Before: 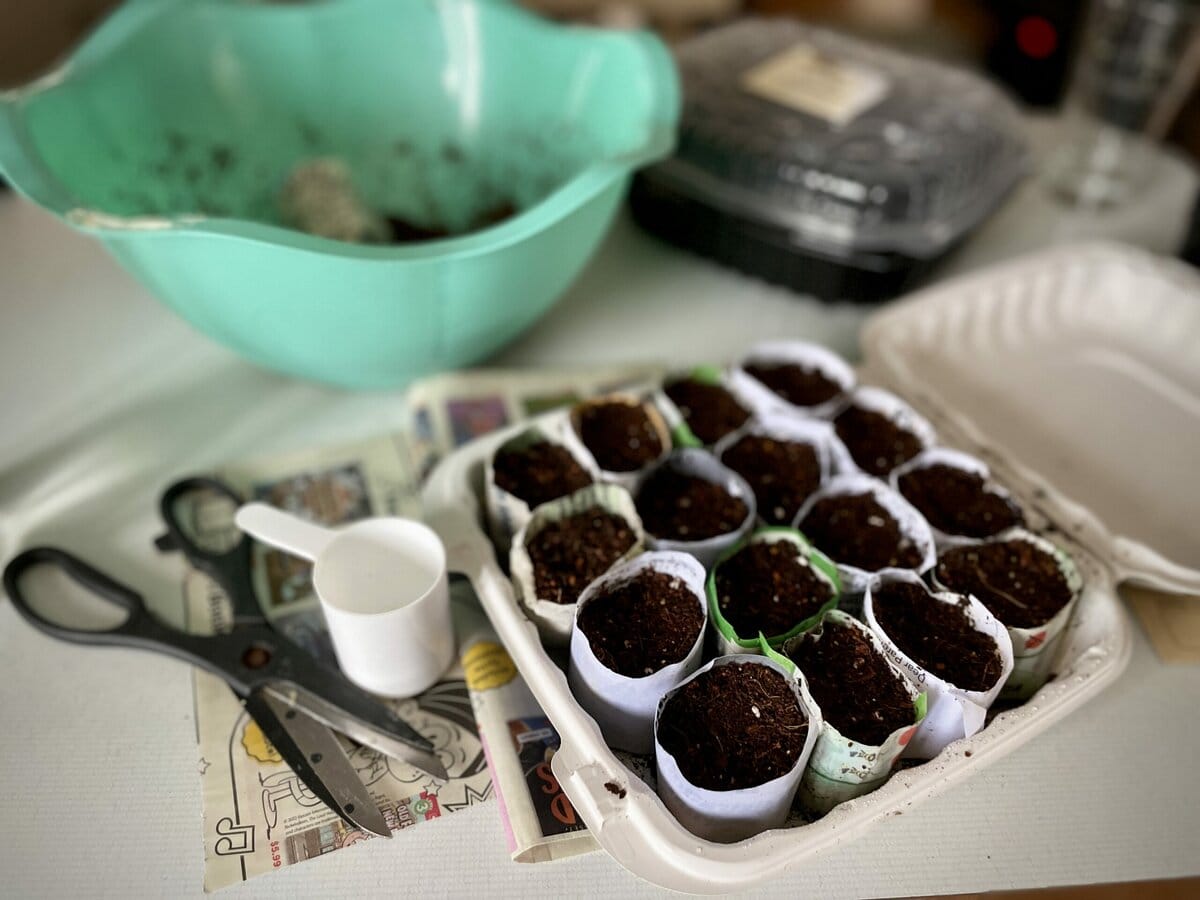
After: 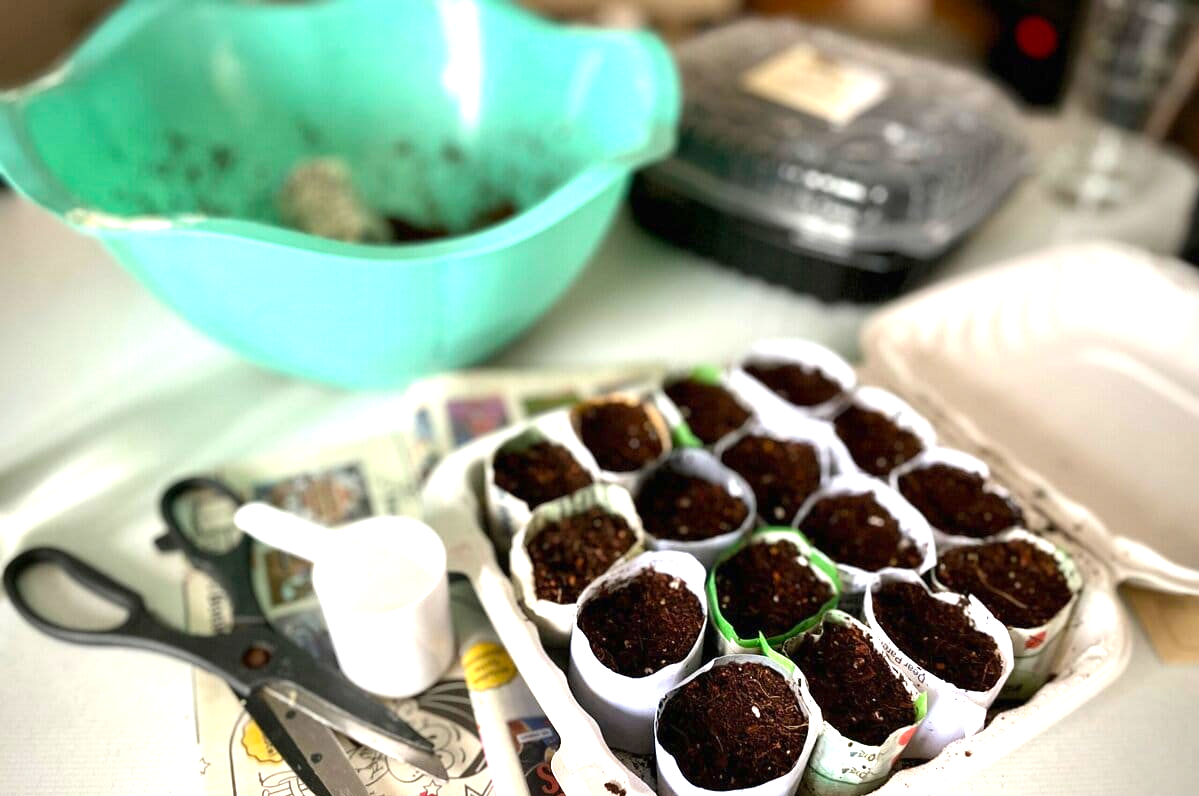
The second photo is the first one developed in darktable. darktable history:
exposure: black level correction 0, exposure 1.1 EV, compensate exposure bias true, compensate highlight preservation false
crop and rotate: top 0%, bottom 11.49%
